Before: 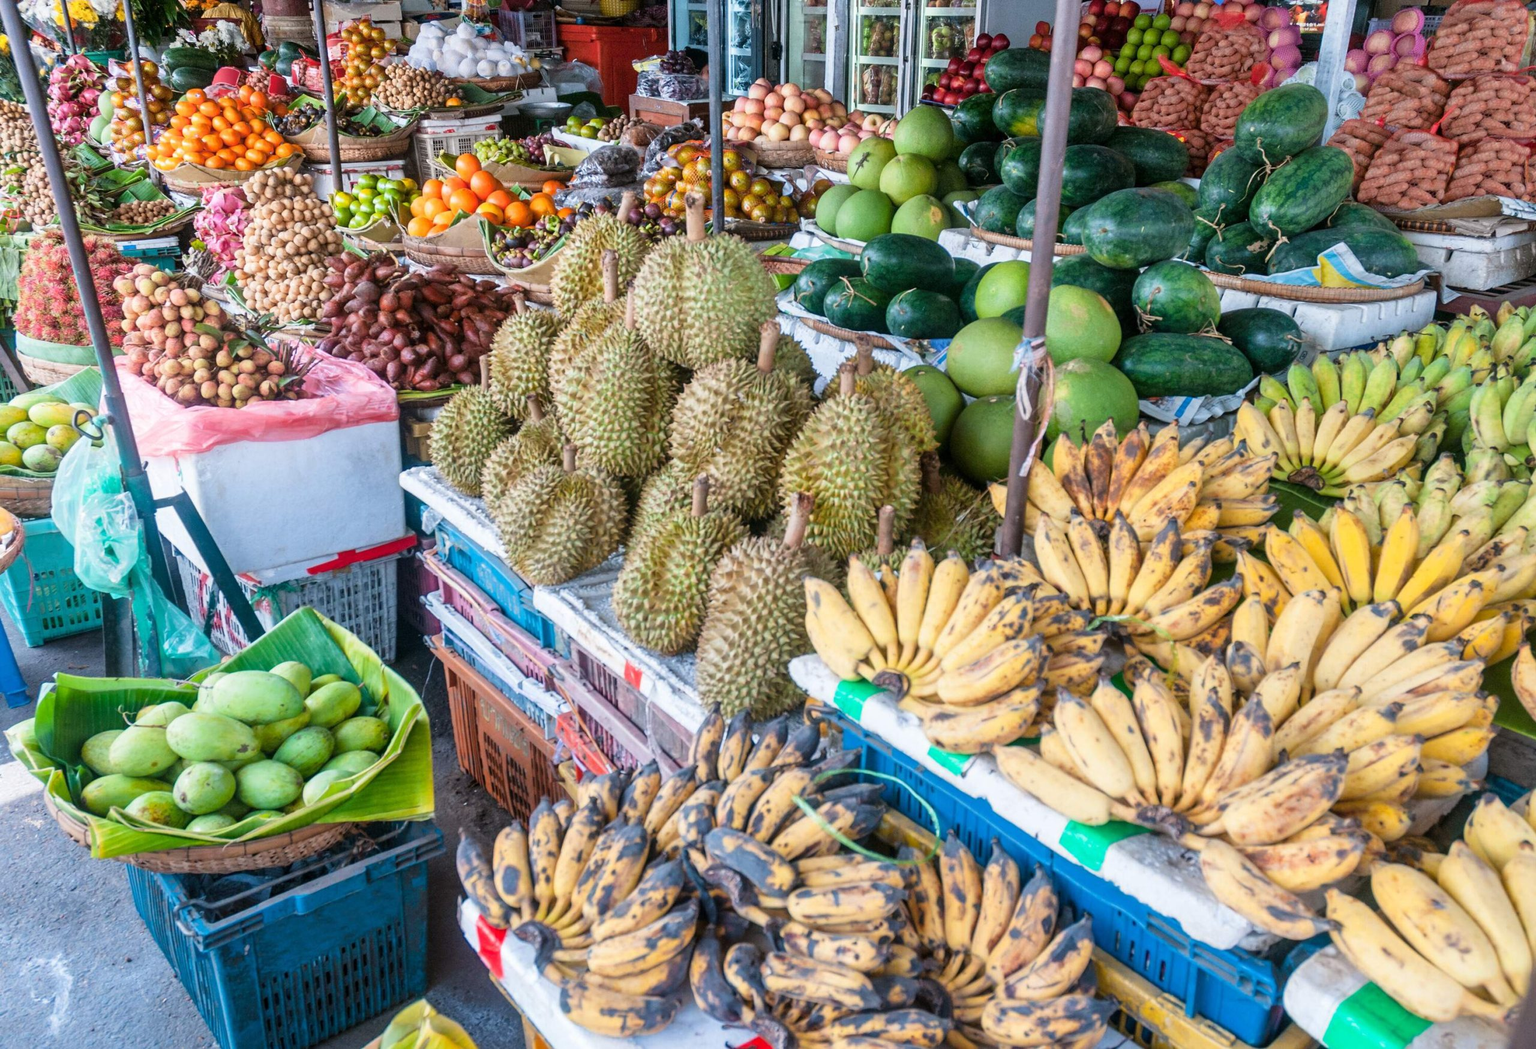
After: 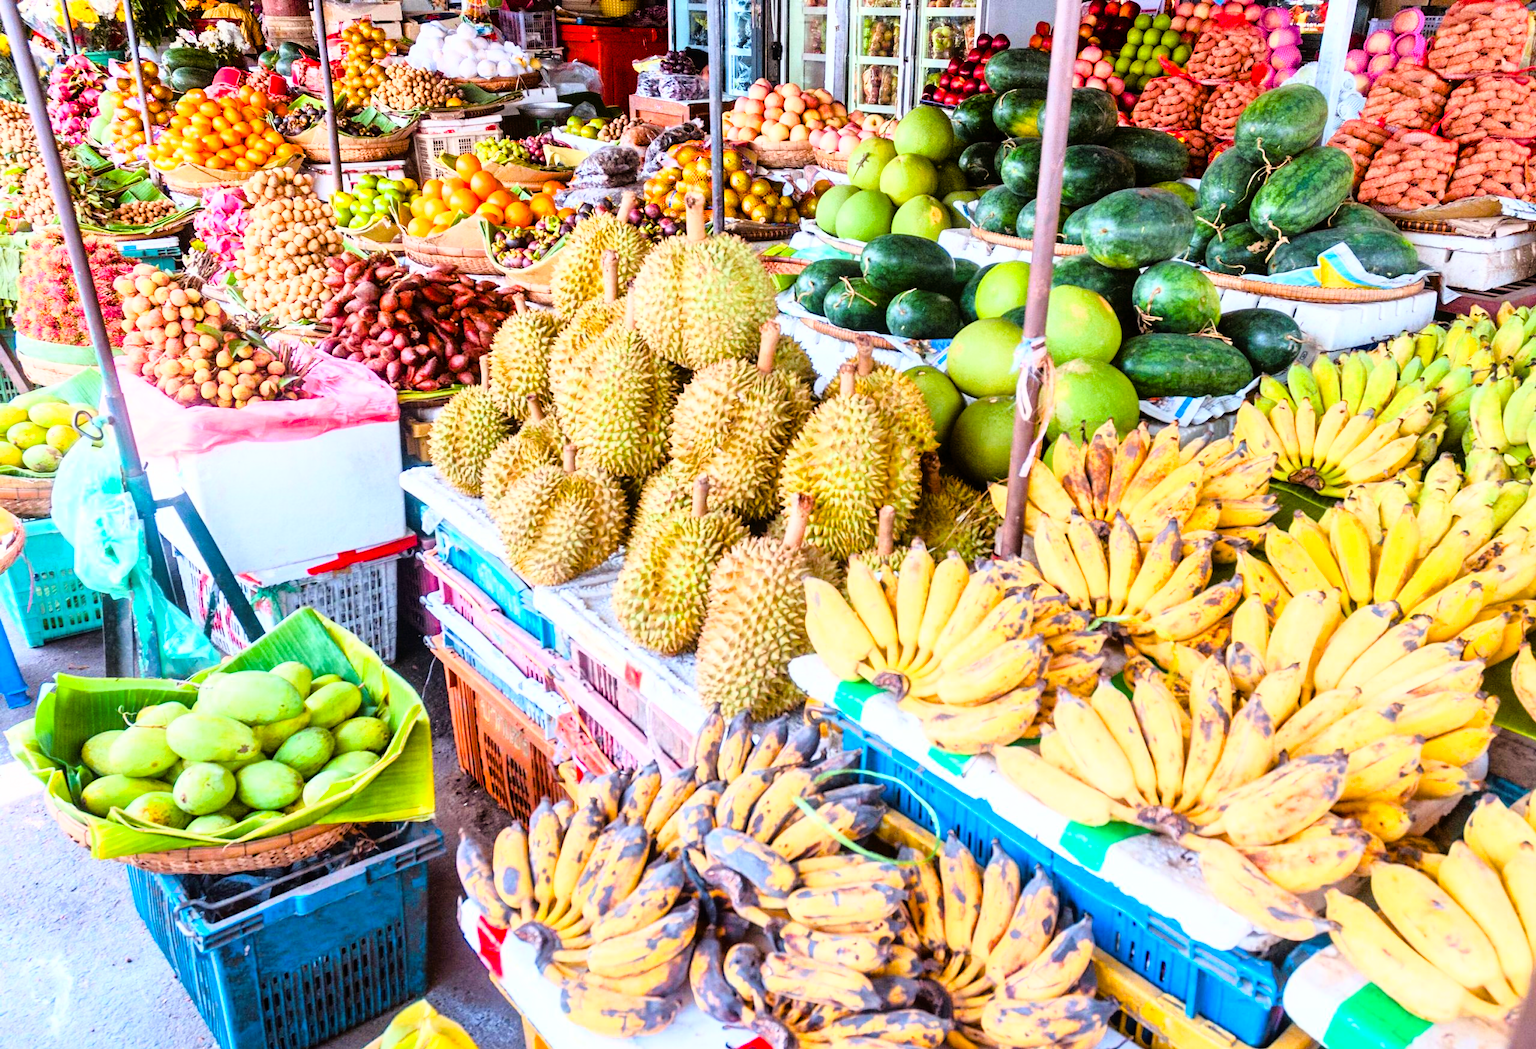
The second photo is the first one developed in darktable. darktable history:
color balance rgb: power › chroma 1.577%, power › hue 26.41°, perceptual saturation grading › global saturation 34.709%, perceptual saturation grading › highlights -29.905%, perceptual saturation grading › shadows 36.07%
base curve: curves: ch0 [(0, 0) (0.012, 0.01) (0.073, 0.168) (0.31, 0.711) (0.645, 0.957) (1, 1)]
